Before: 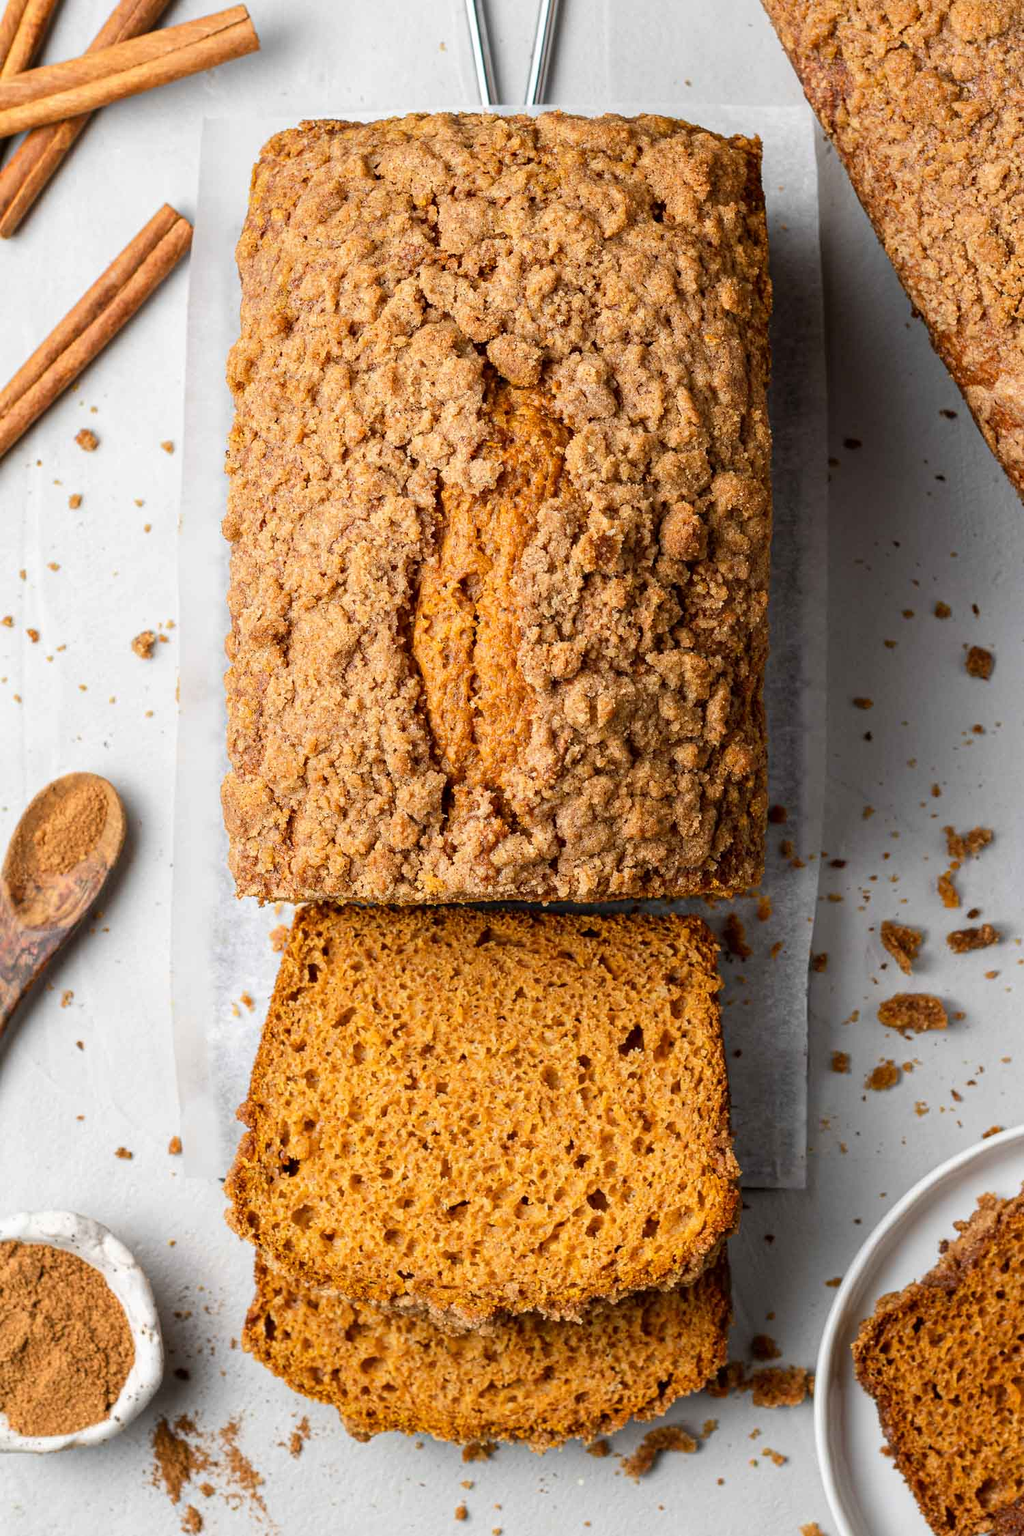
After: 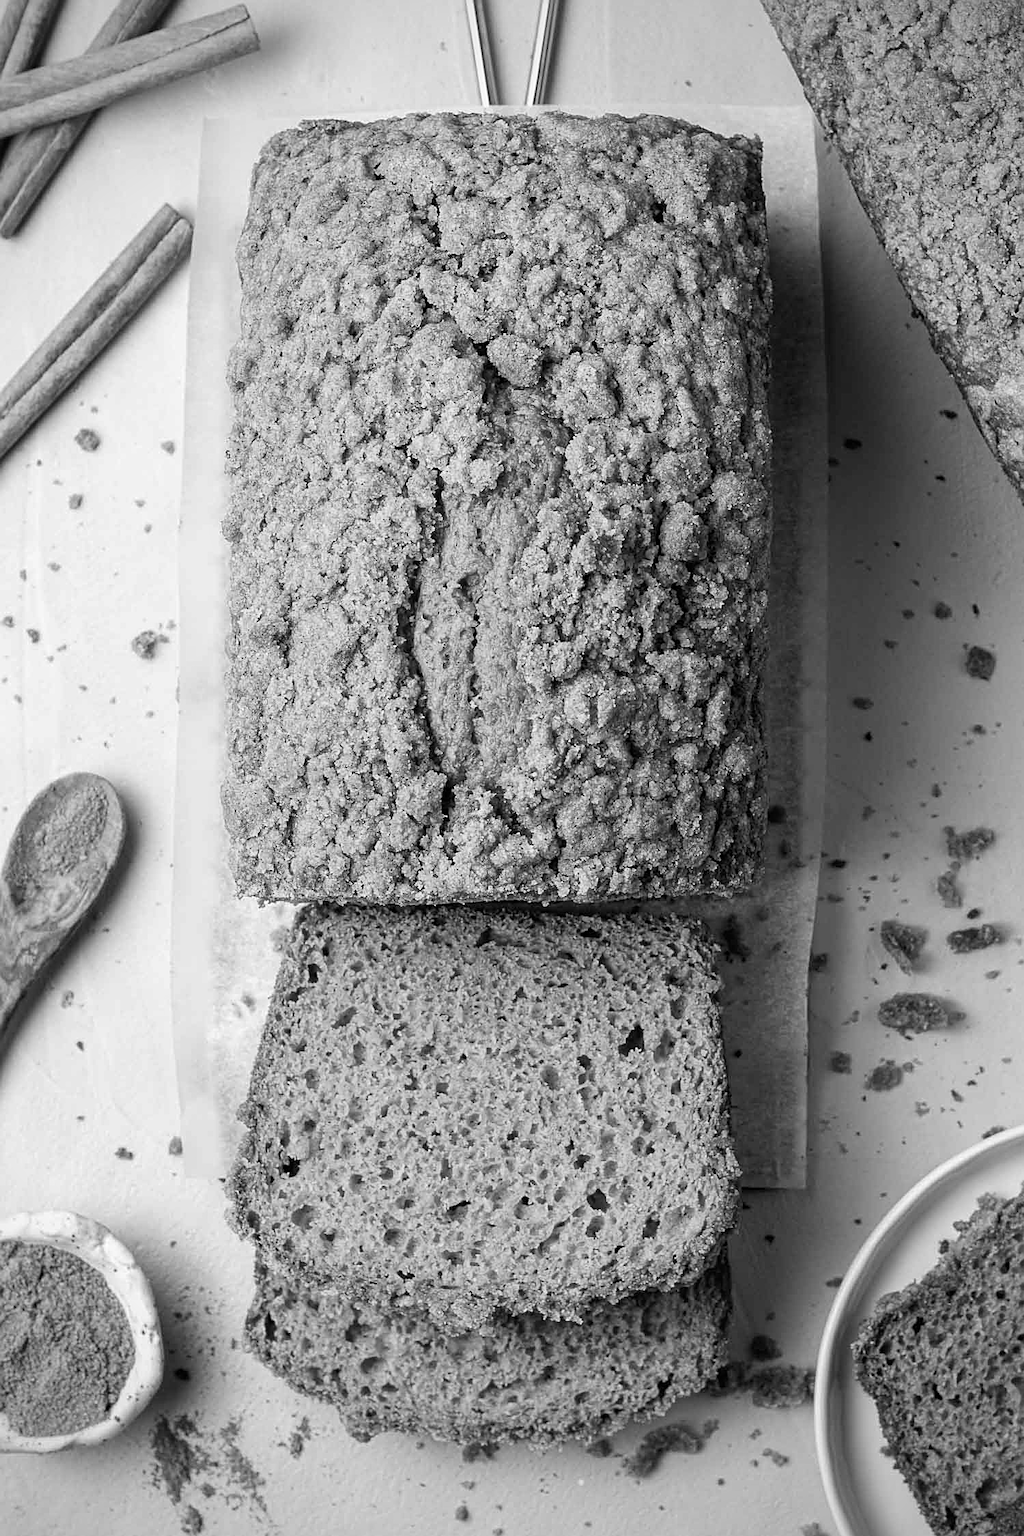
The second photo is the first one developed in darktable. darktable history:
sharpen: radius 1.967
vignetting: unbound false
monochrome: on, module defaults
